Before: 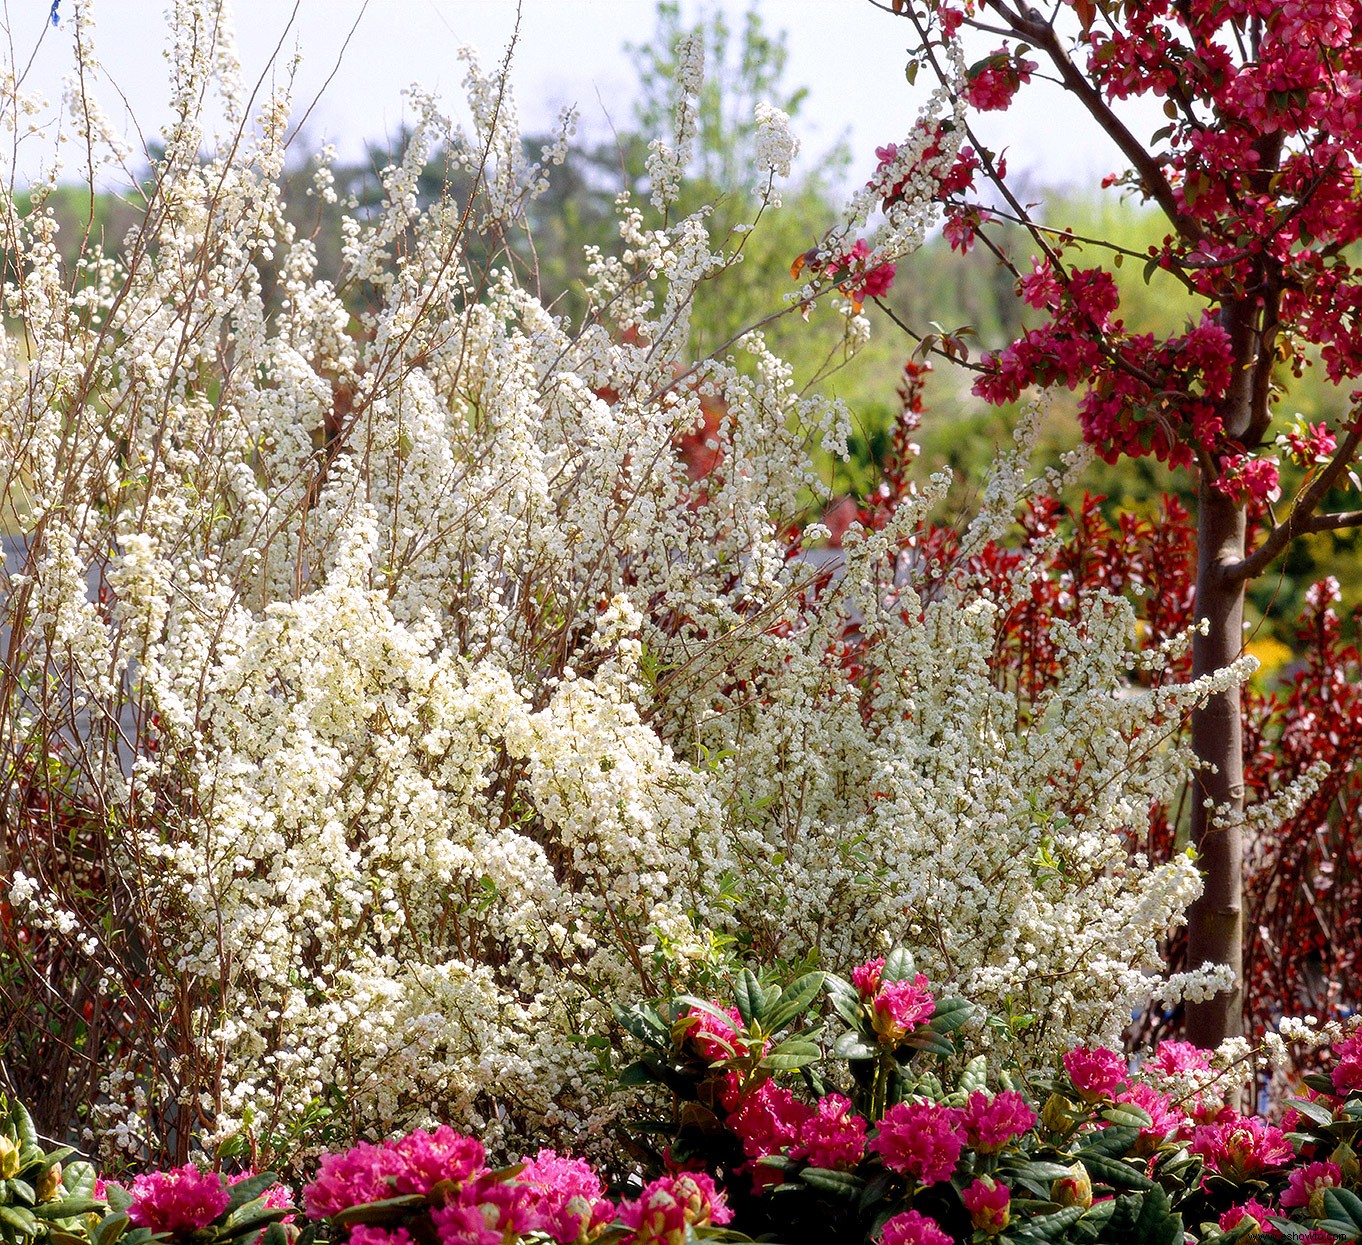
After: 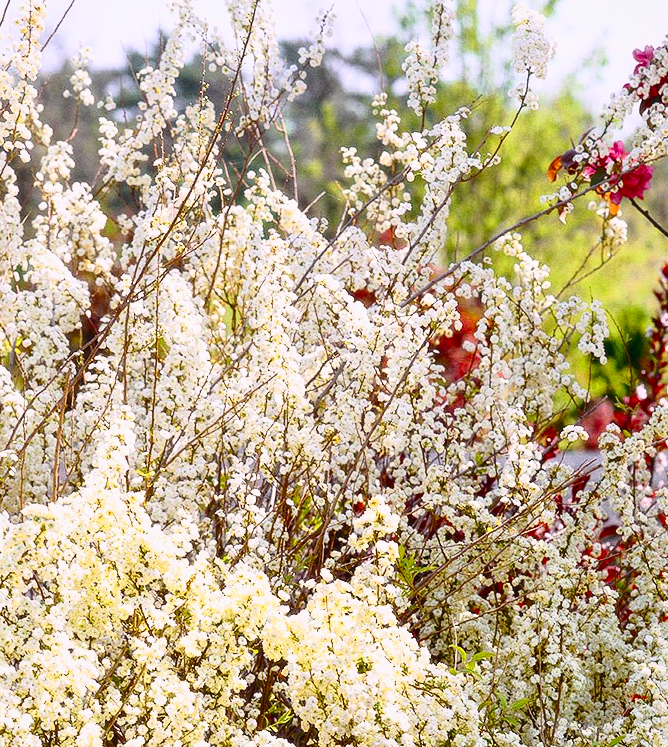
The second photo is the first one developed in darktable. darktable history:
crop: left 17.853%, top 7.92%, right 33.064%, bottom 32.017%
local contrast: mode bilateral grid, contrast 21, coarseness 51, detail 120%, midtone range 0.2
tone curve: curves: ch0 [(0, 0.031) (0.145, 0.106) (0.319, 0.269) (0.495, 0.544) (0.707, 0.833) (0.859, 0.931) (1, 0.967)]; ch1 [(0, 0) (0.279, 0.218) (0.424, 0.411) (0.495, 0.504) (0.538, 0.55) (0.578, 0.595) (0.707, 0.778) (1, 1)]; ch2 [(0, 0) (0.125, 0.089) (0.353, 0.329) (0.436, 0.432) (0.552, 0.554) (0.615, 0.674) (1, 1)], color space Lab, independent channels, preserve colors none
